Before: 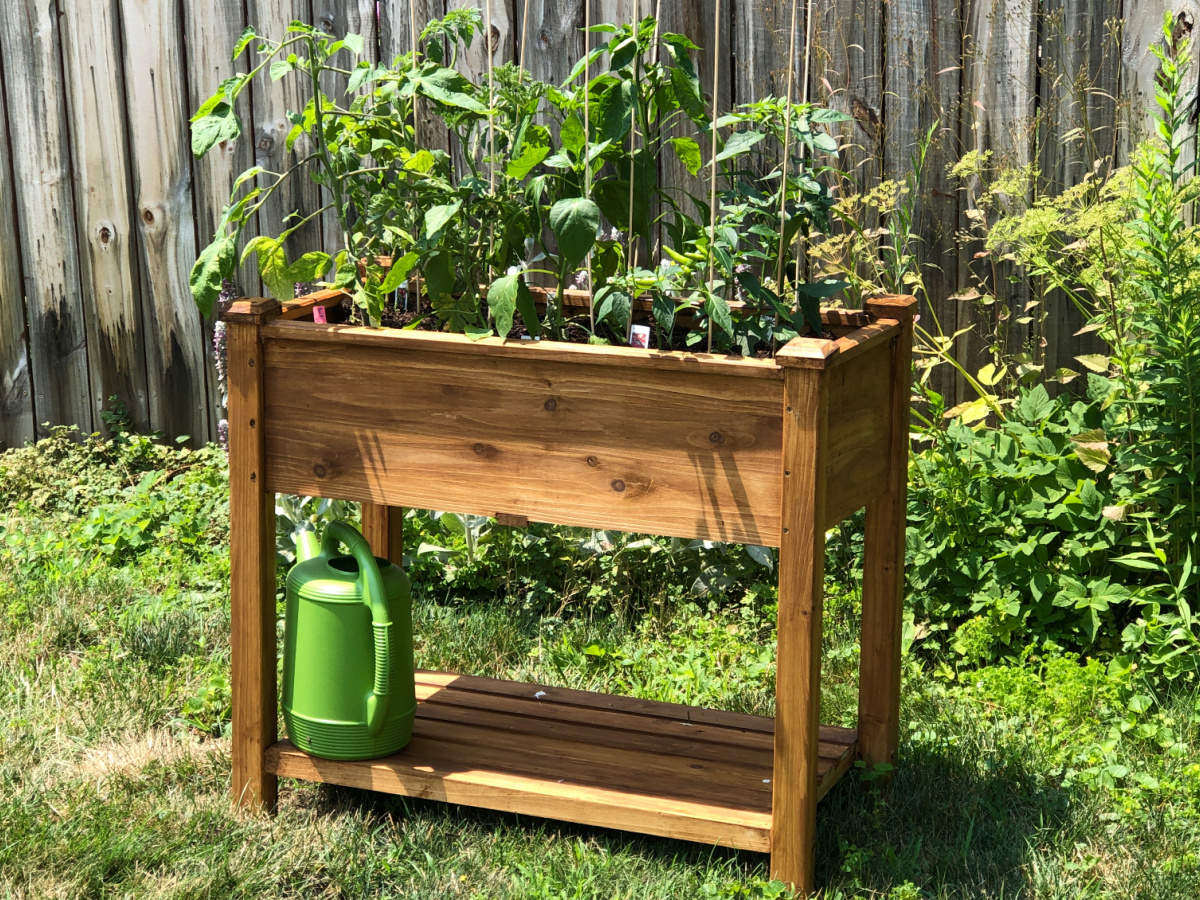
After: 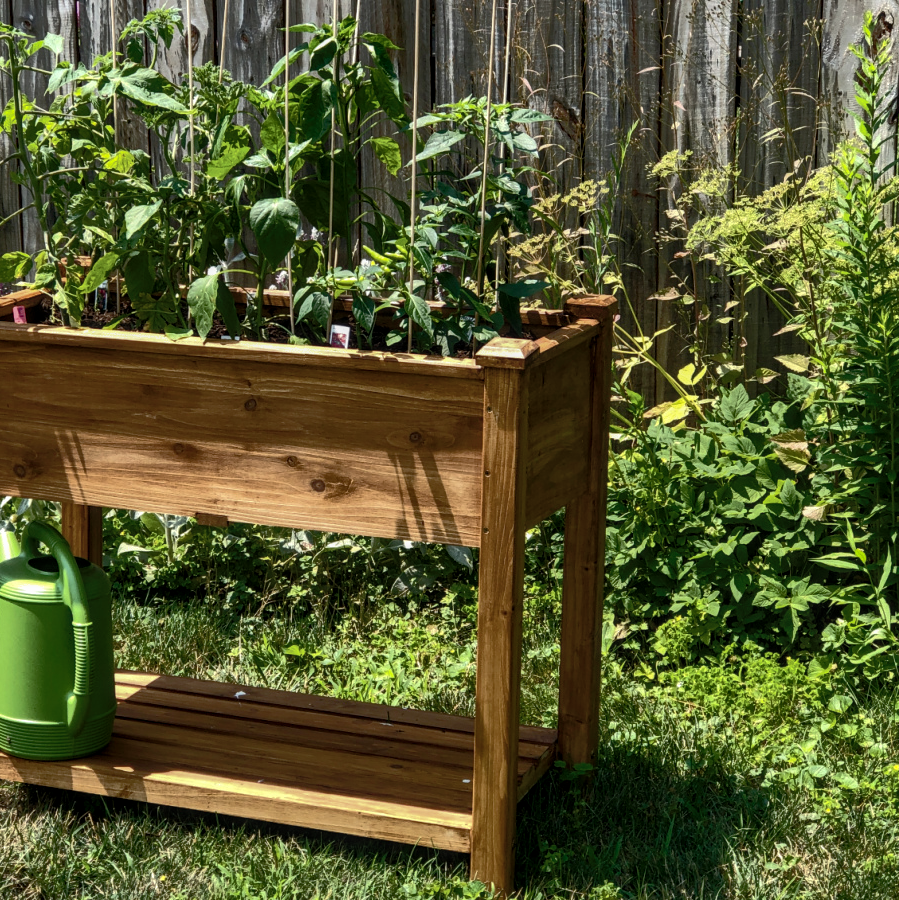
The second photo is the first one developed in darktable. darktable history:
shadows and highlights: on, module defaults
local contrast: on, module defaults
color balance rgb: linear chroma grading › global chroma -0.911%, perceptual saturation grading › global saturation 20%, perceptual saturation grading › highlights -25.851%, perceptual saturation grading › shadows 49.603%, perceptual brilliance grading › highlights 1.761%, perceptual brilliance grading › mid-tones -49.832%, perceptual brilliance grading › shadows -49.63%, global vibrance 9.682%
crop and rotate: left 25.07%
contrast brightness saturation: saturation -0.156
